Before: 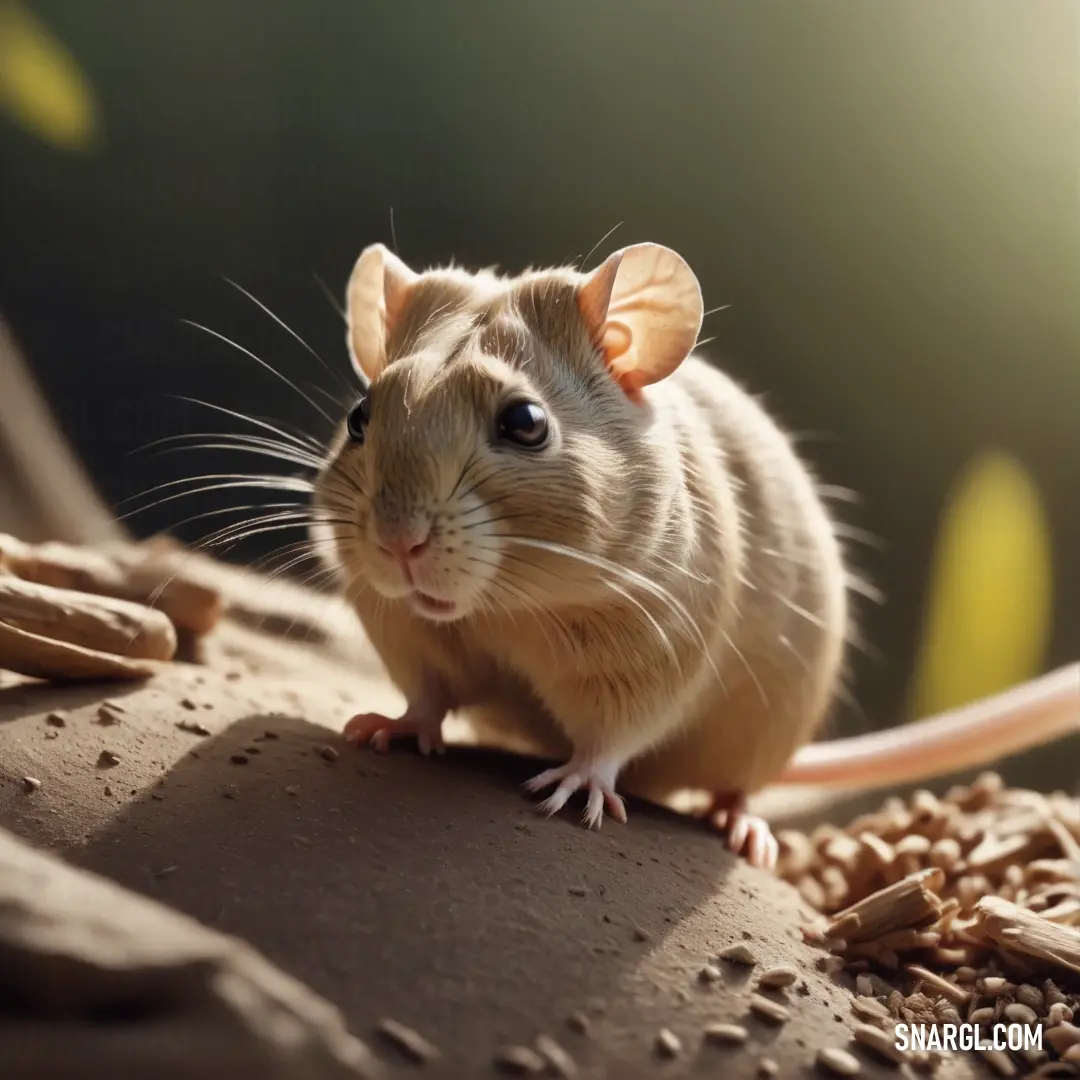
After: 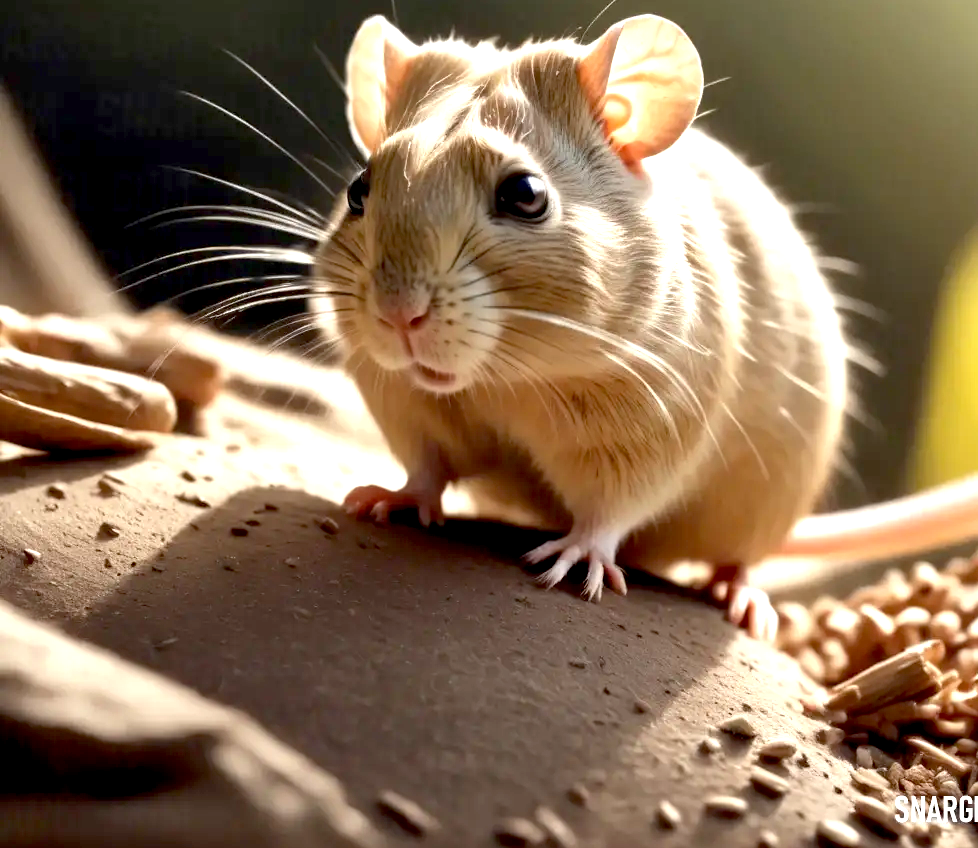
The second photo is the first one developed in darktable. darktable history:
exposure: black level correction 0.01, exposure 1 EV, compensate exposure bias true, compensate highlight preservation false
crop: top 21.186%, right 9.365%, bottom 0.289%
